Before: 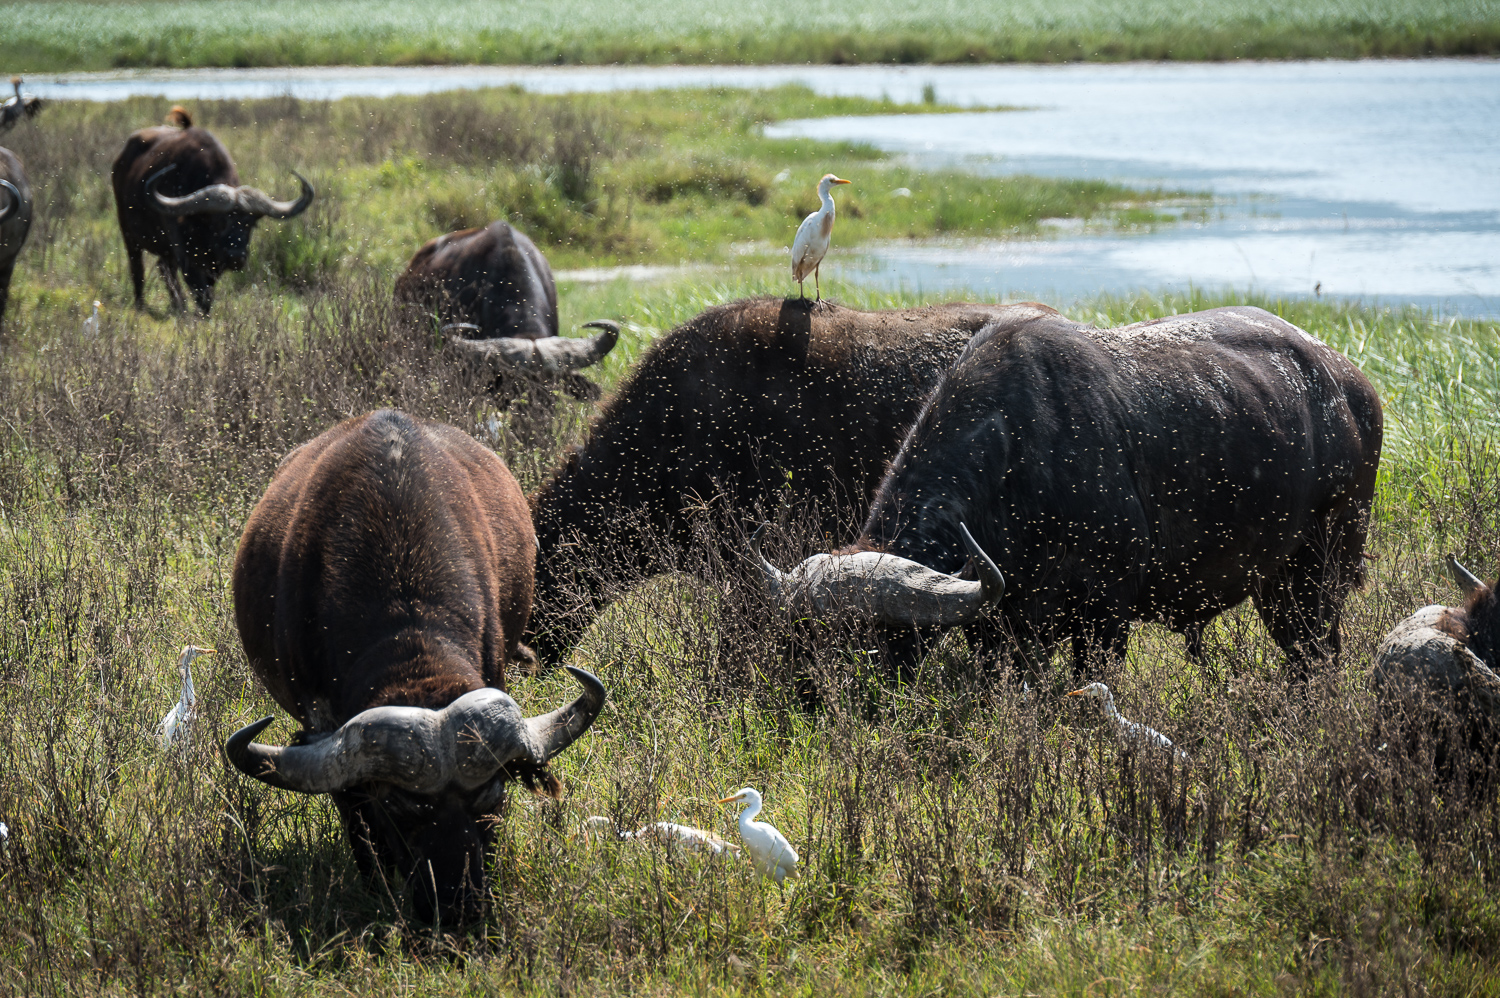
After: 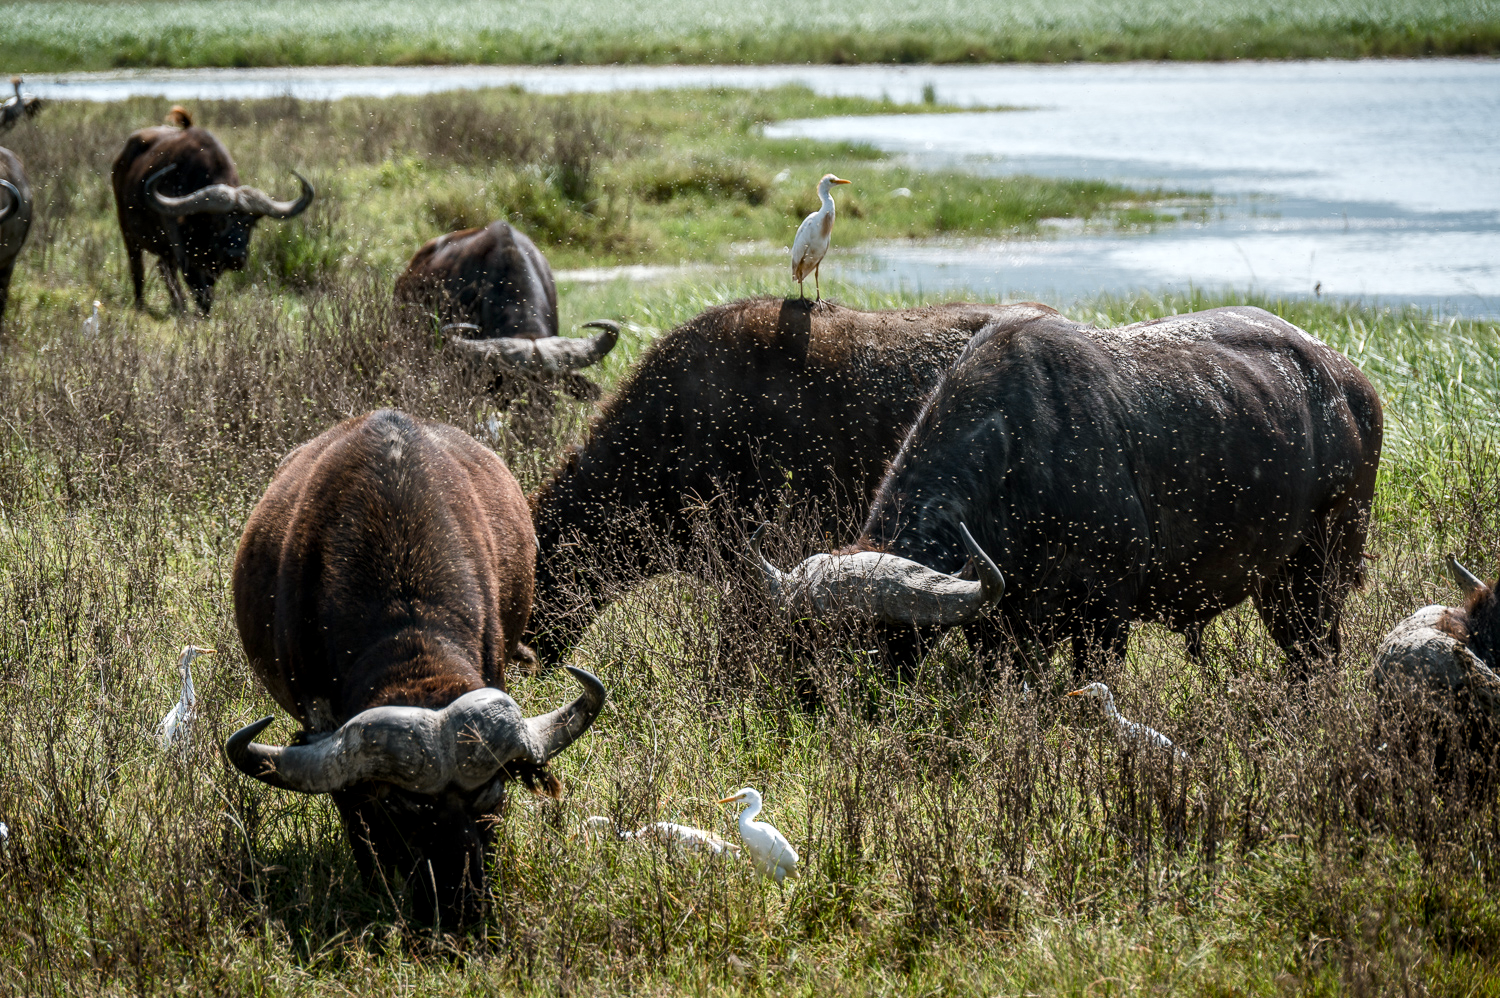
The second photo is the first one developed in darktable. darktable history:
color balance rgb: shadows lift › chroma 3.724%, shadows lift › hue 88.46°, perceptual saturation grading › global saturation 20%, perceptual saturation grading › highlights -50.361%, perceptual saturation grading › shadows 30.574%
local contrast: detail 130%
